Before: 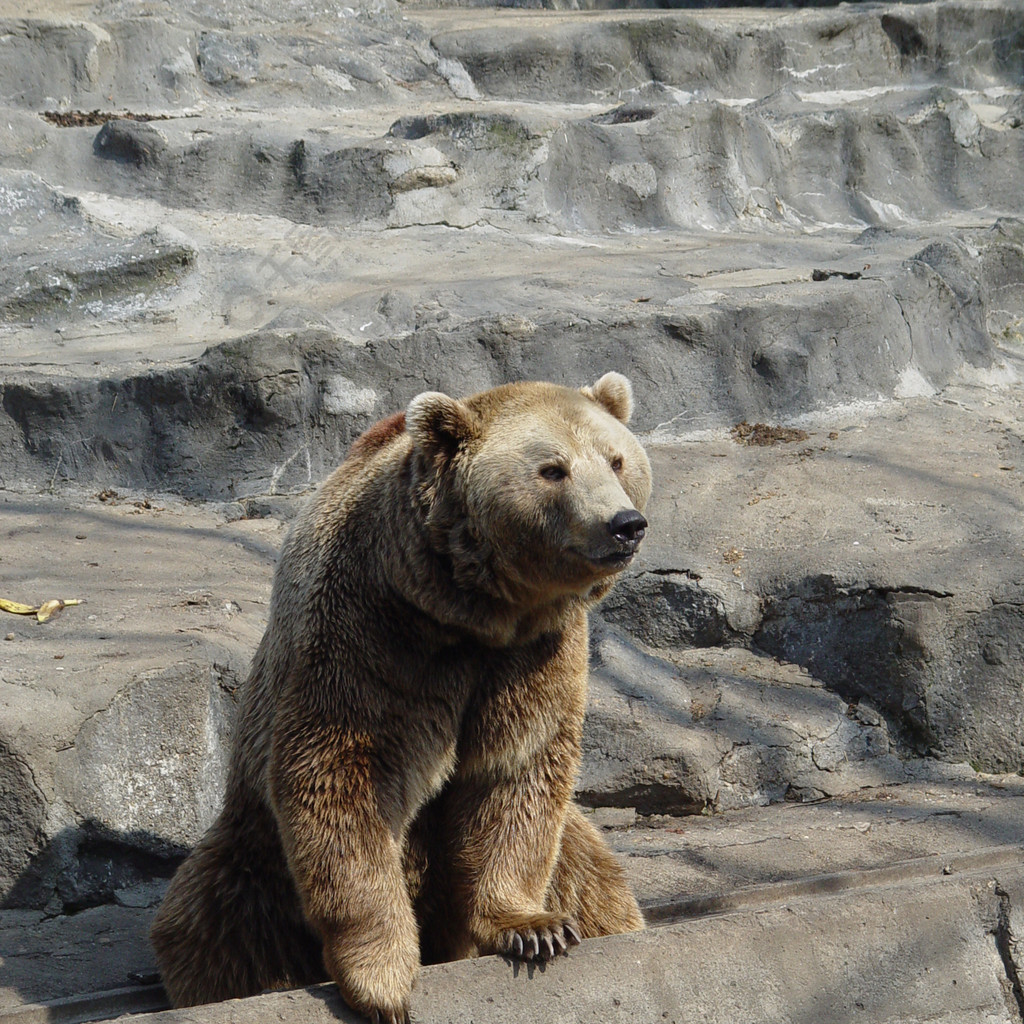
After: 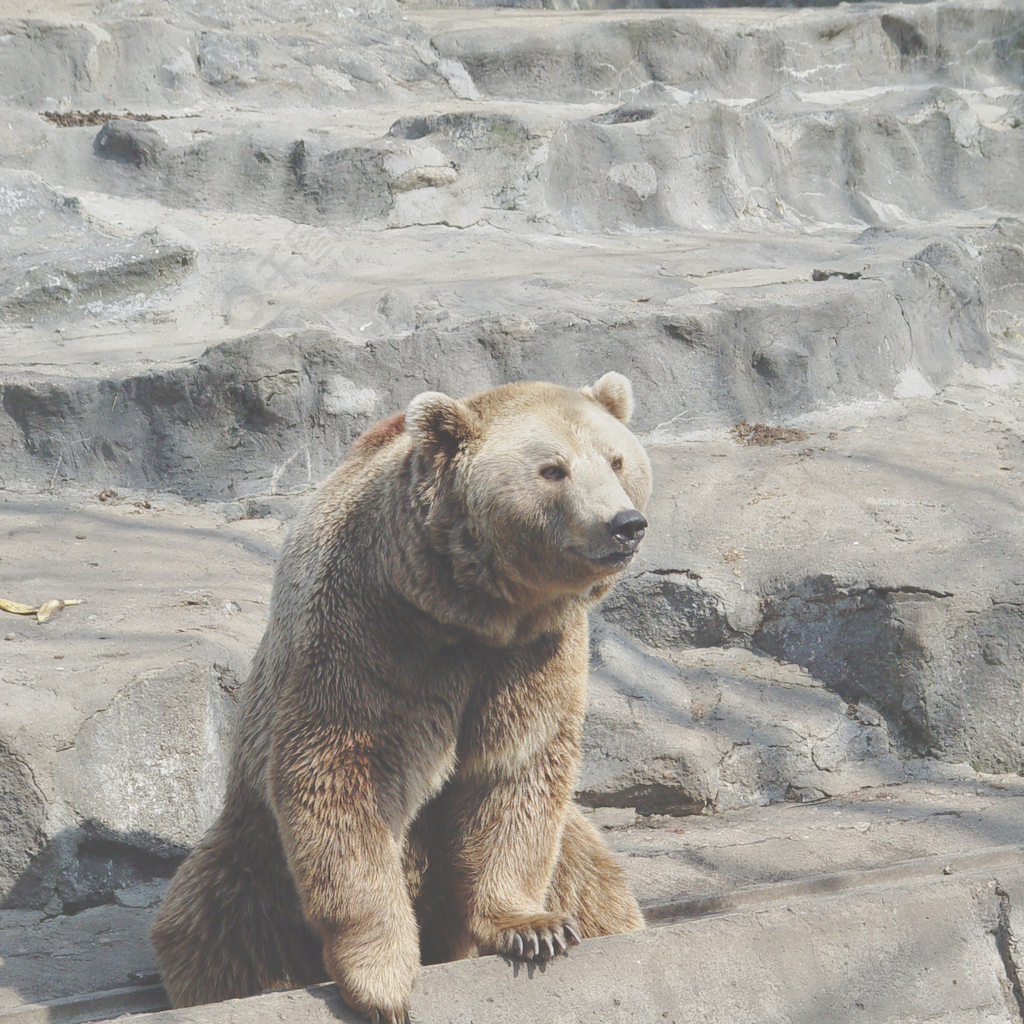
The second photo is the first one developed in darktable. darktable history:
shadows and highlights: shadows 32.03, highlights -32.36, soften with gaussian
tone curve: curves: ch0 [(0, 0) (0.003, 0.275) (0.011, 0.288) (0.025, 0.309) (0.044, 0.326) (0.069, 0.346) (0.1, 0.37) (0.136, 0.396) (0.177, 0.432) (0.224, 0.473) (0.277, 0.516) (0.335, 0.566) (0.399, 0.611) (0.468, 0.661) (0.543, 0.711) (0.623, 0.761) (0.709, 0.817) (0.801, 0.867) (0.898, 0.911) (1, 1)], preserve colors none
